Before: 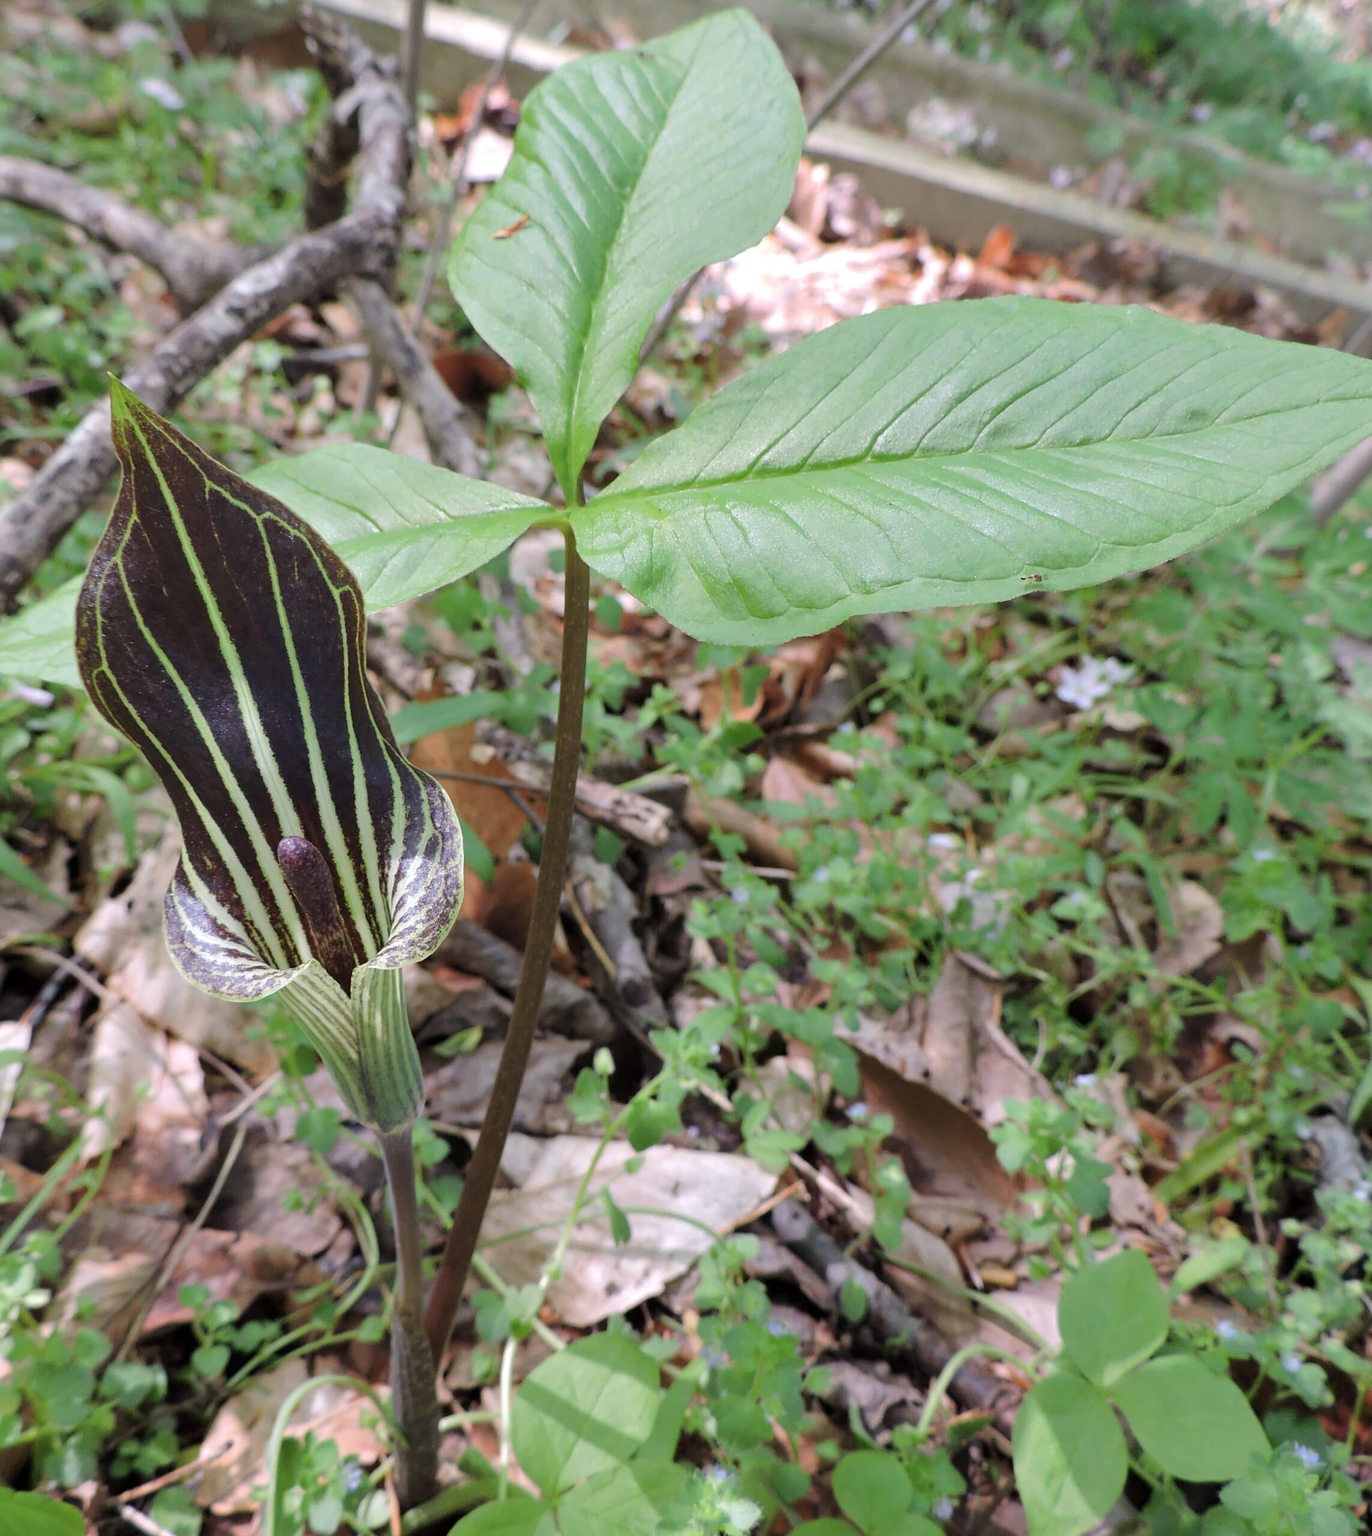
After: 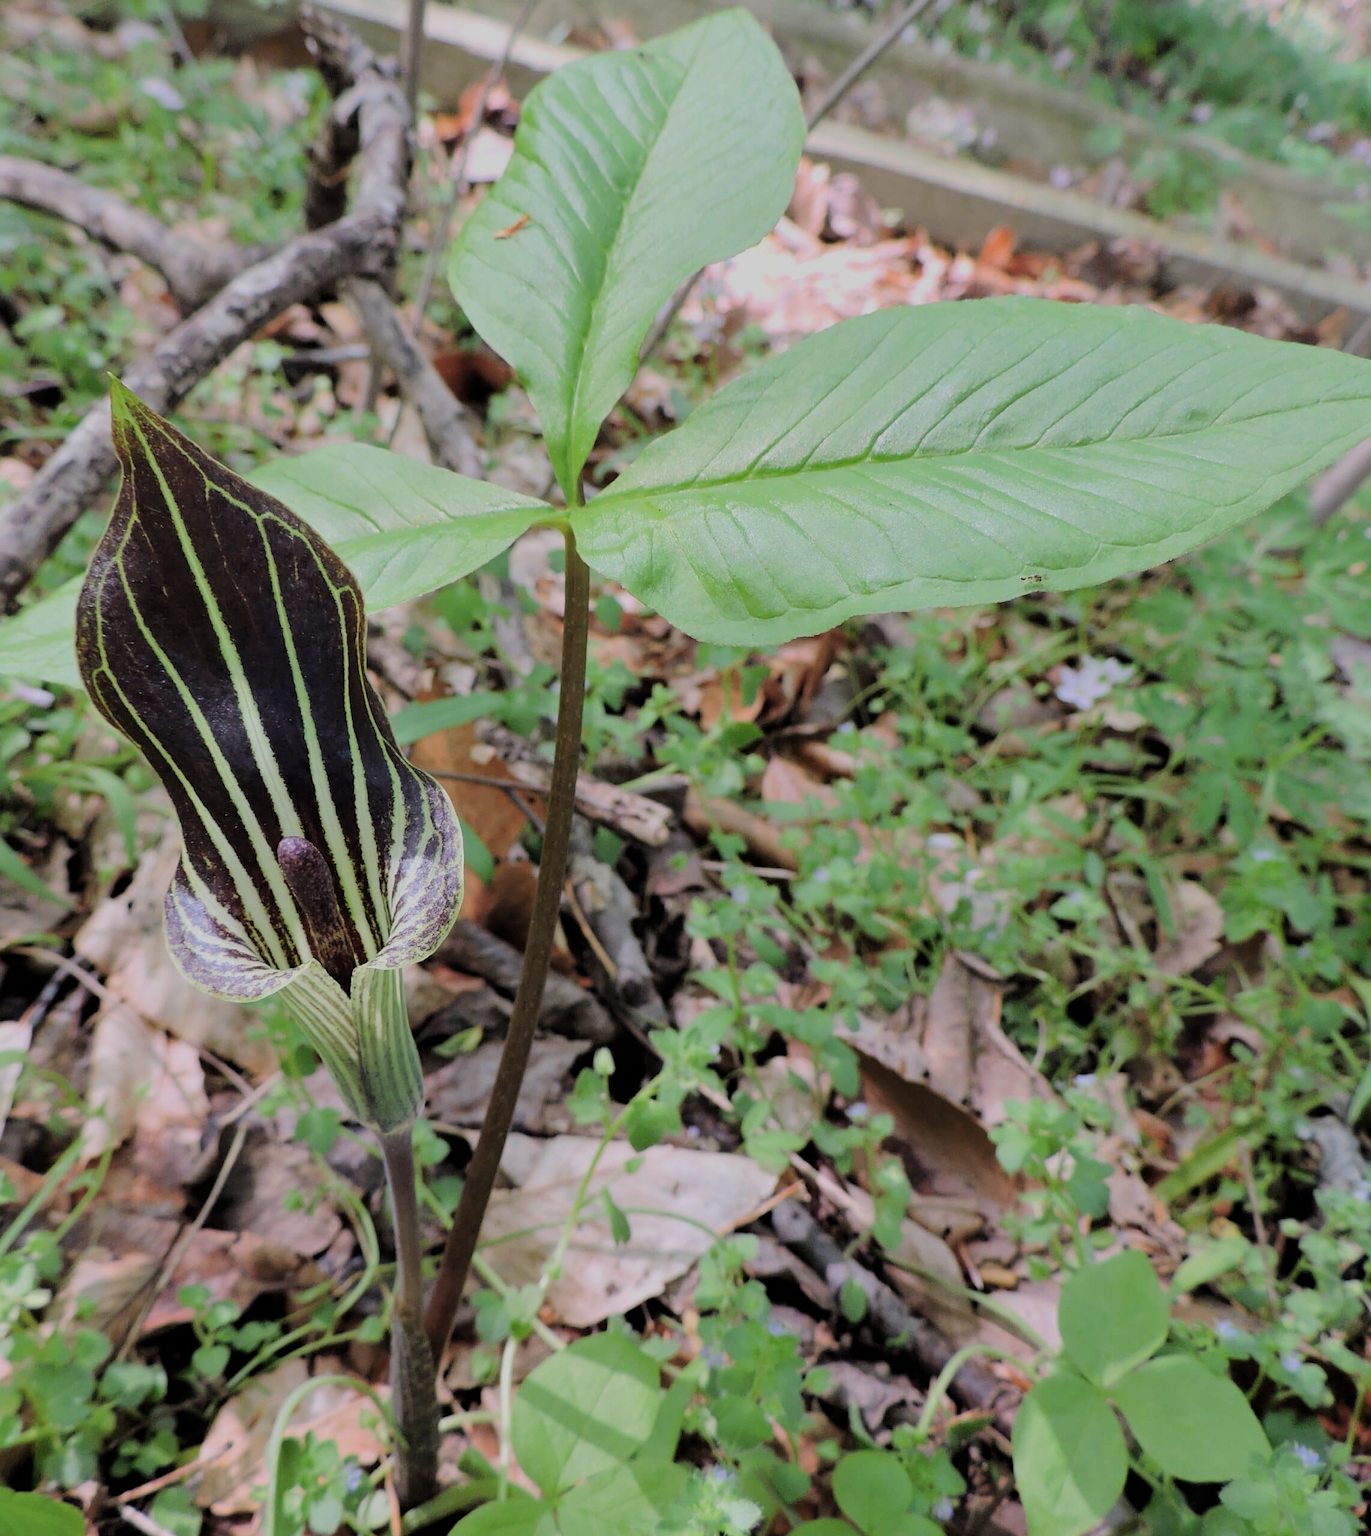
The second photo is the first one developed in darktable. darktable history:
filmic rgb: black relative exposure -6.98 EV, white relative exposure 5.66 EV, threshold 2.99 EV, structure ↔ texture 99.03%, hardness 2.85, color science v6 (2022), enable highlight reconstruction true
